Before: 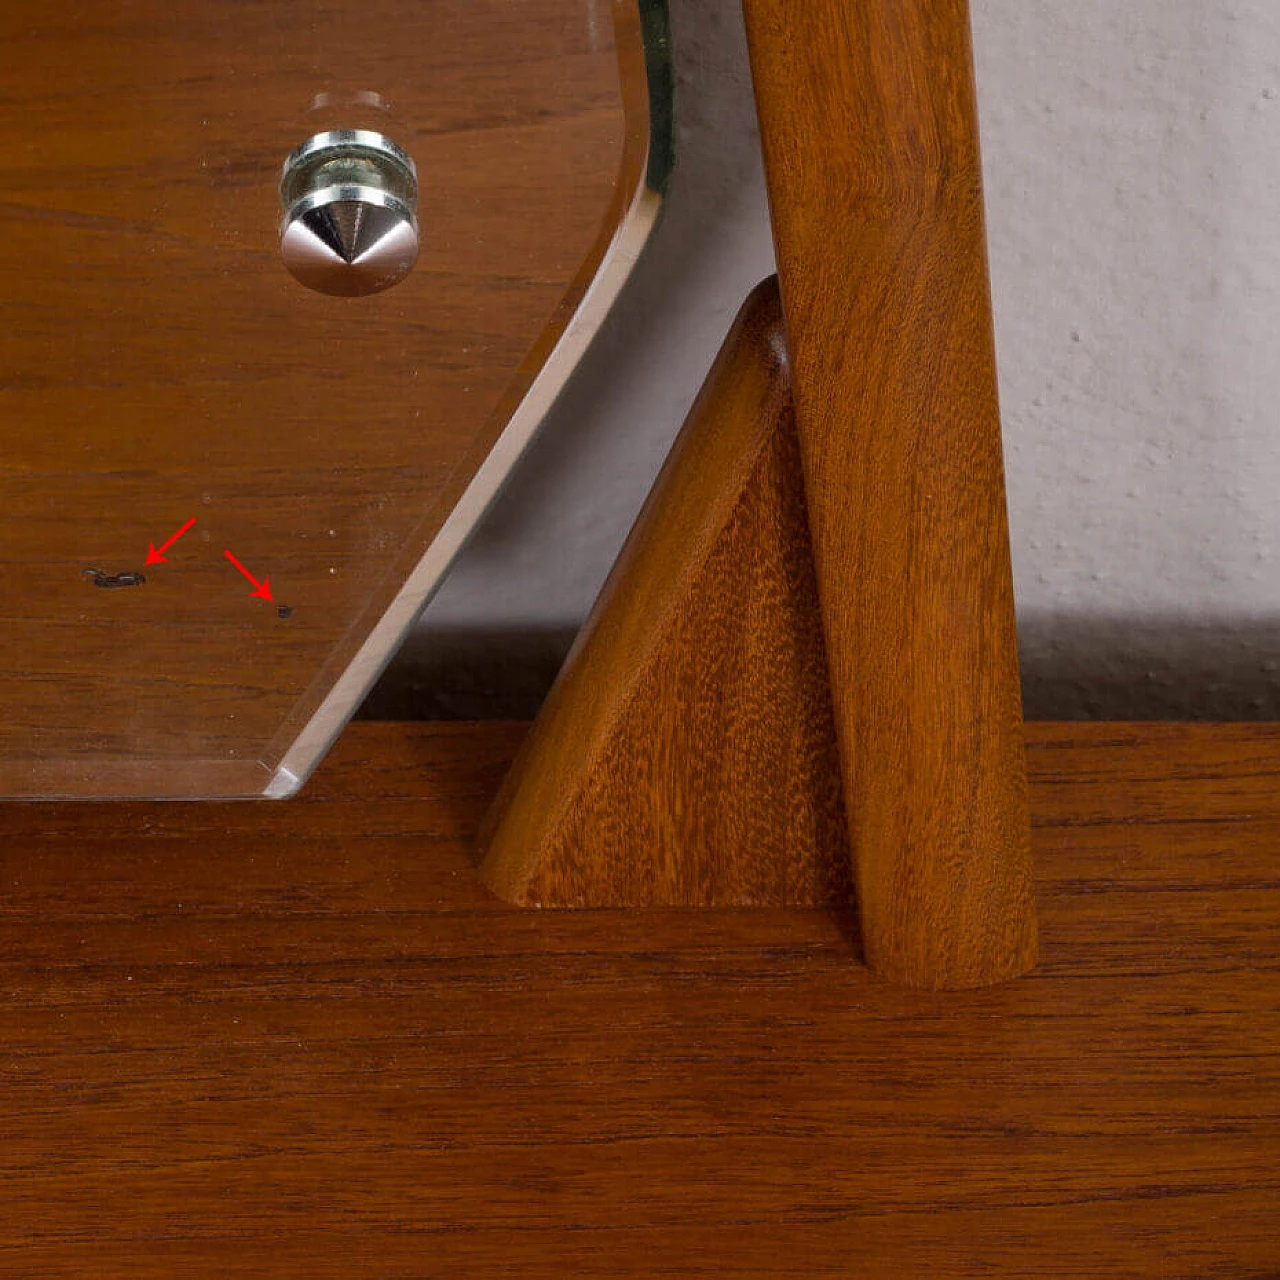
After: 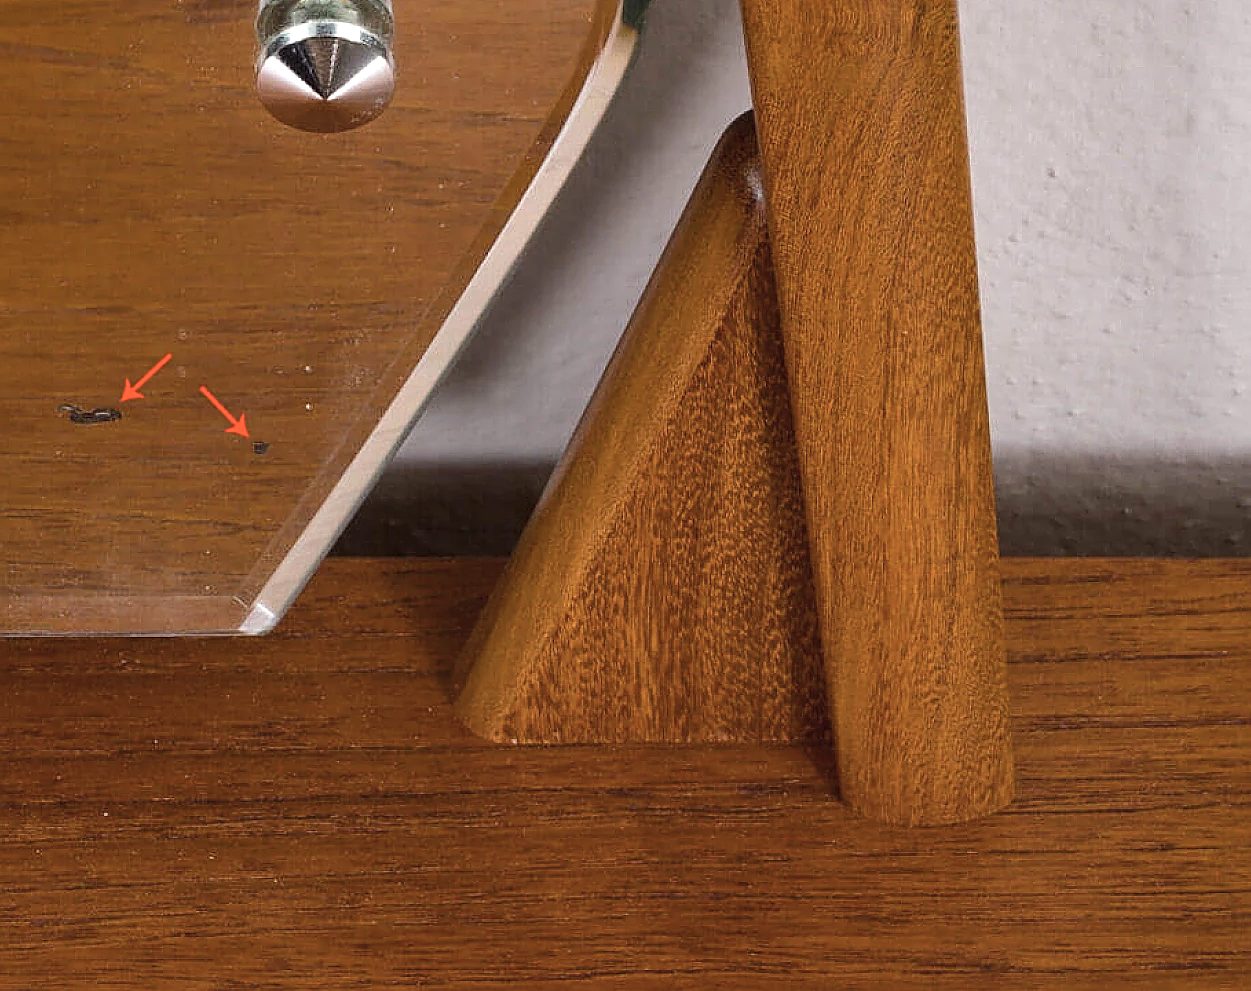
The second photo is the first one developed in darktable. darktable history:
exposure: black level correction -0.002, exposure 0.534 EV, compensate exposure bias true, compensate highlight preservation false
contrast brightness saturation: contrast 0.104, saturation -0.29
color balance rgb: perceptual saturation grading › global saturation 10.182%, perceptual brilliance grading › mid-tones 9.657%, perceptual brilliance grading › shadows 14.486%, global vibrance 14.908%
crop and rotate: left 1.922%, top 12.879%, right 0.289%, bottom 9.622%
sharpen: on, module defaults
base curve: preserve colors none
shadows and highlights: shadows 21.02, highlights -37.25, soften with gaussian
